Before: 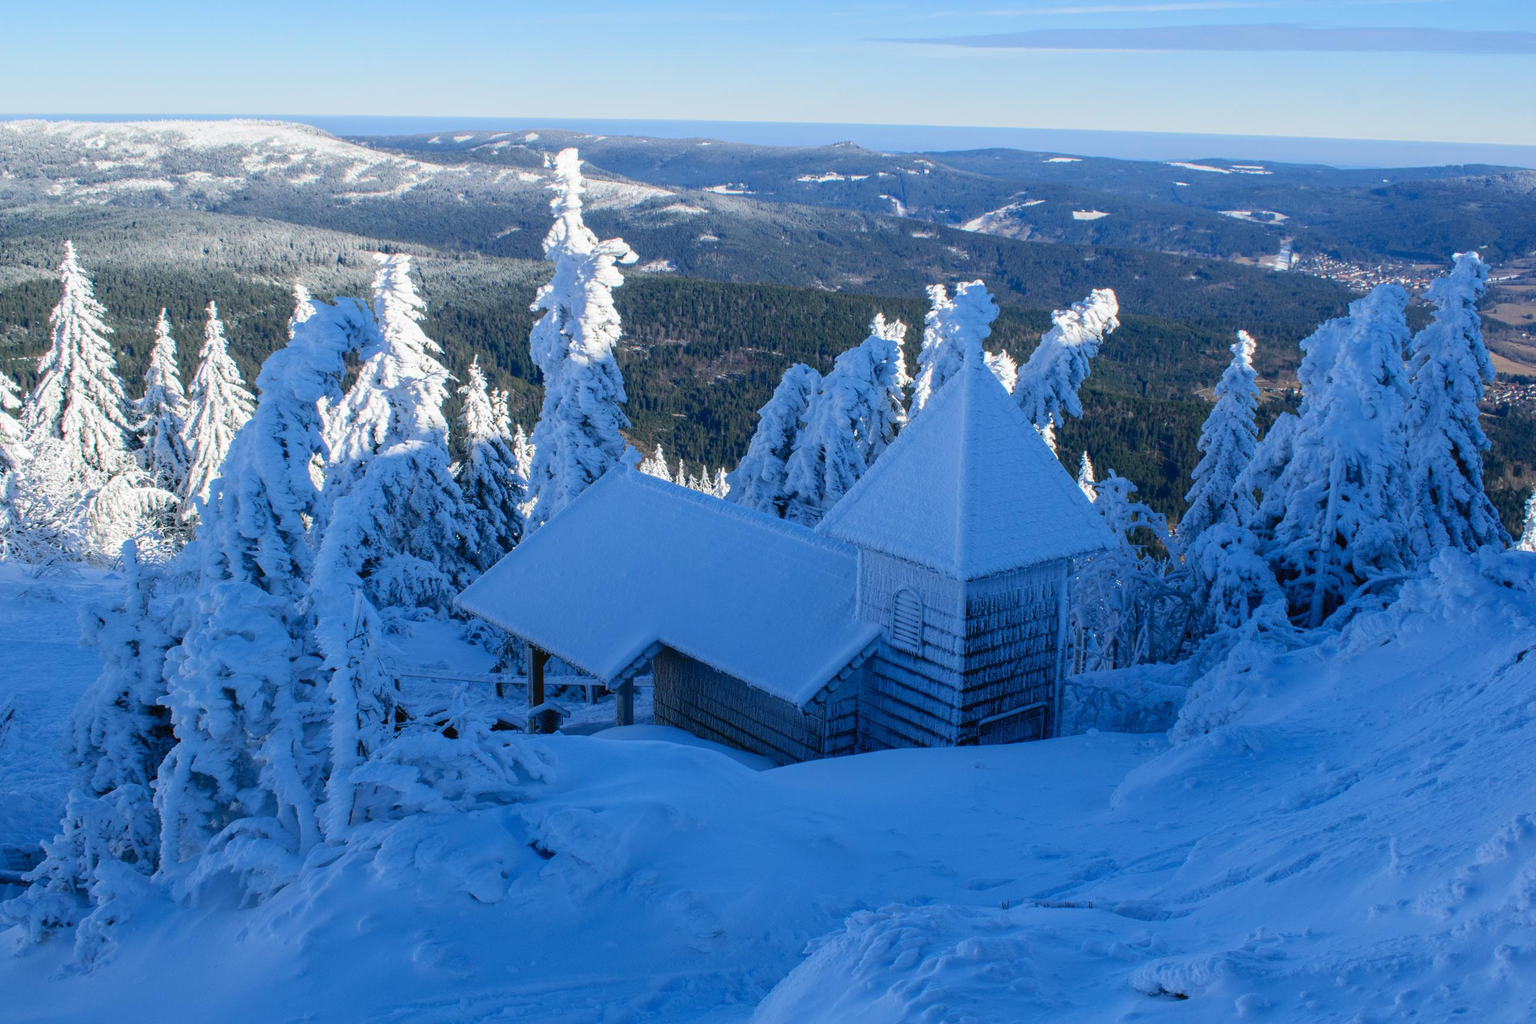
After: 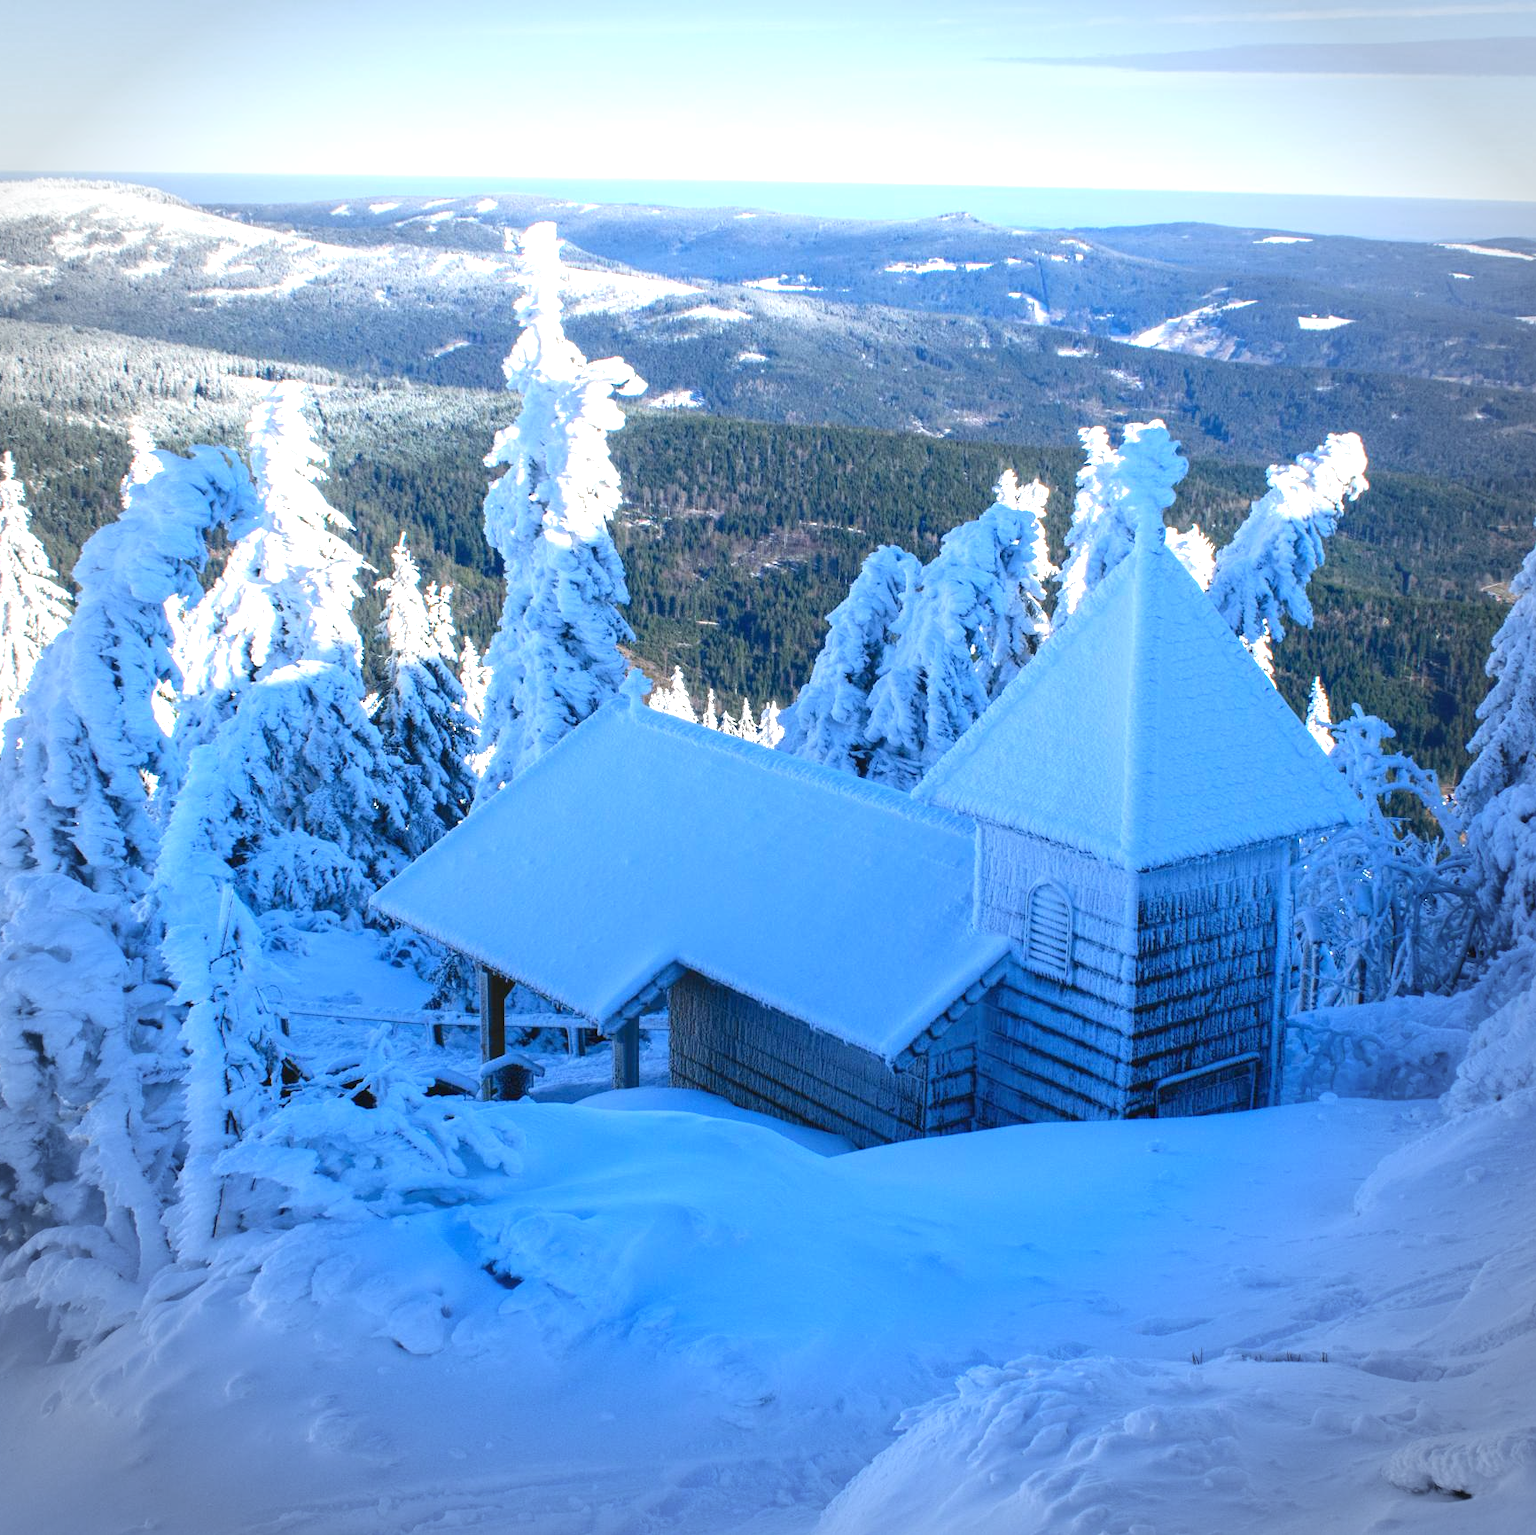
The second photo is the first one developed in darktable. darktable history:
vignetting: width/height ratio 1.094
exposure: black level correction 0, exposure 1.1 EV, compensate exposure bias true, compensate highlight preservation false
crop and rotate: left 13.537%, right 19.796%
